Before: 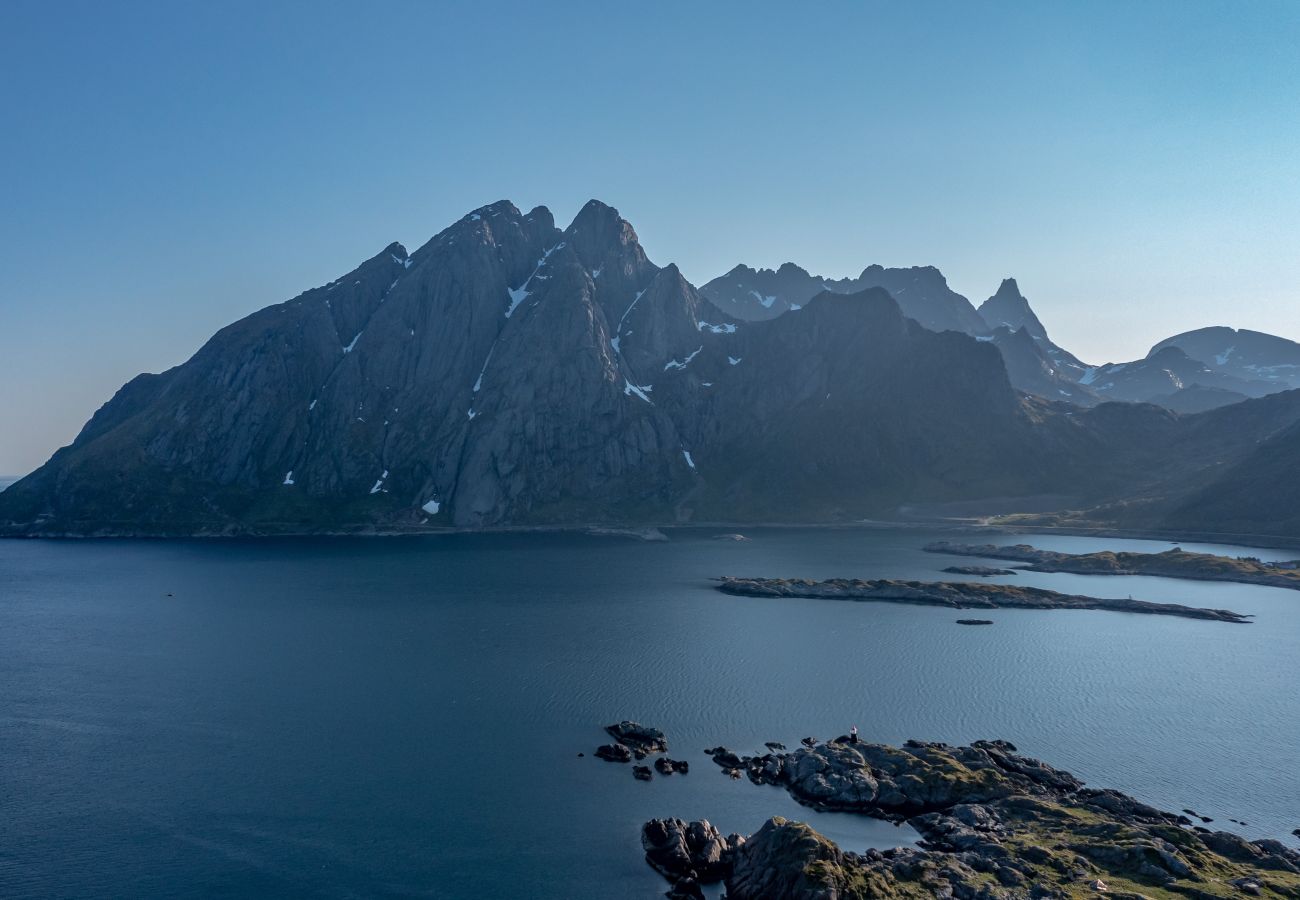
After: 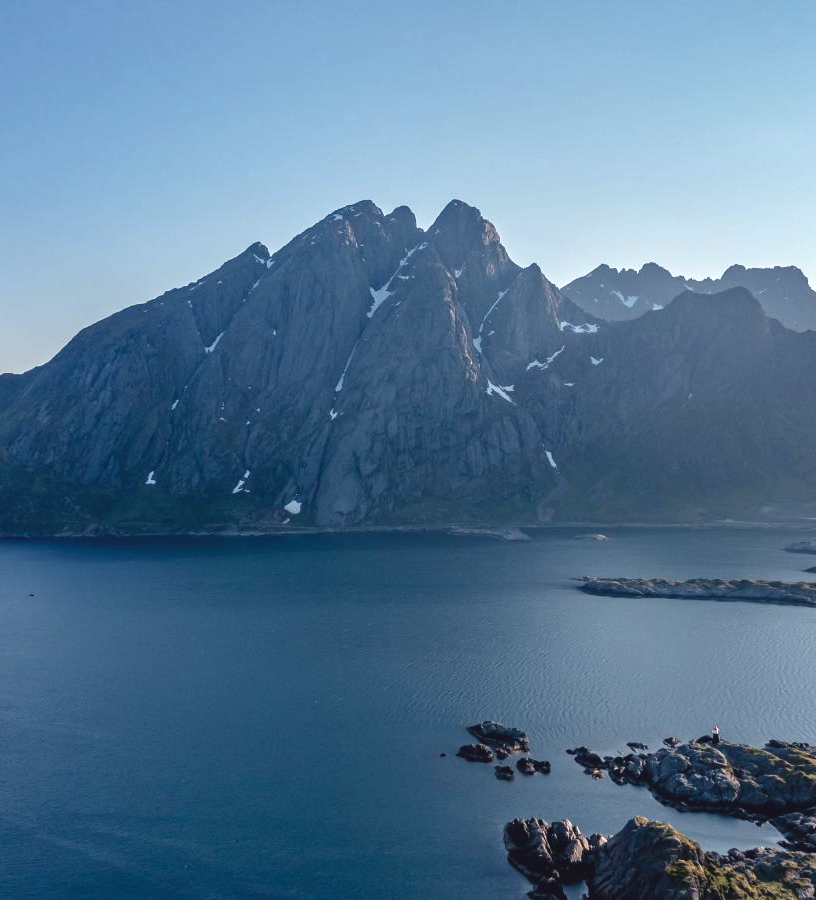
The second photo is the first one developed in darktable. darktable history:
exposure: exposure 0.7 EV, compensate highlight preservation false
crop: left 10.644%, right 26.528%
contrast brightness saturation: contrast 0.06, brightness -0.01, saturation -0.23
color balance rgb: shadows lift › chroma 2%, shadows lift › hue 247.2°, power › chroma 0.3%, power › hue 25.2°, highlights gain › chroma 3%, highlights gain › hue 60°, global offset › luminance 0.75%, perceptual saturation grading › global saturation 20%, perceptual saturation grading › highlights -20%, perceptual saturation grading › shadows 30%, global vibrance 20%
